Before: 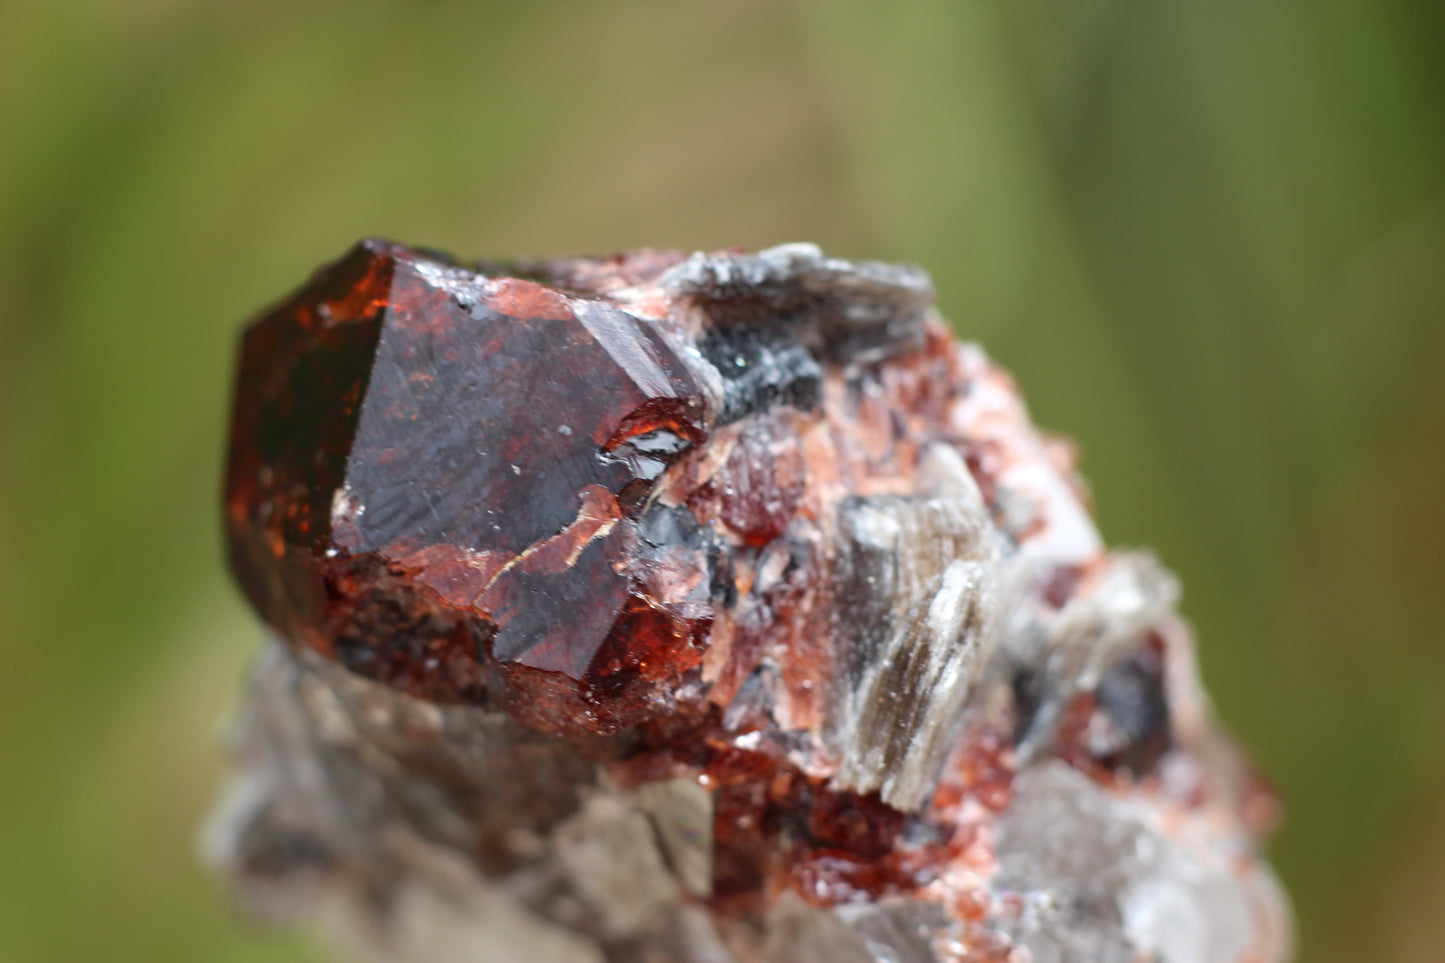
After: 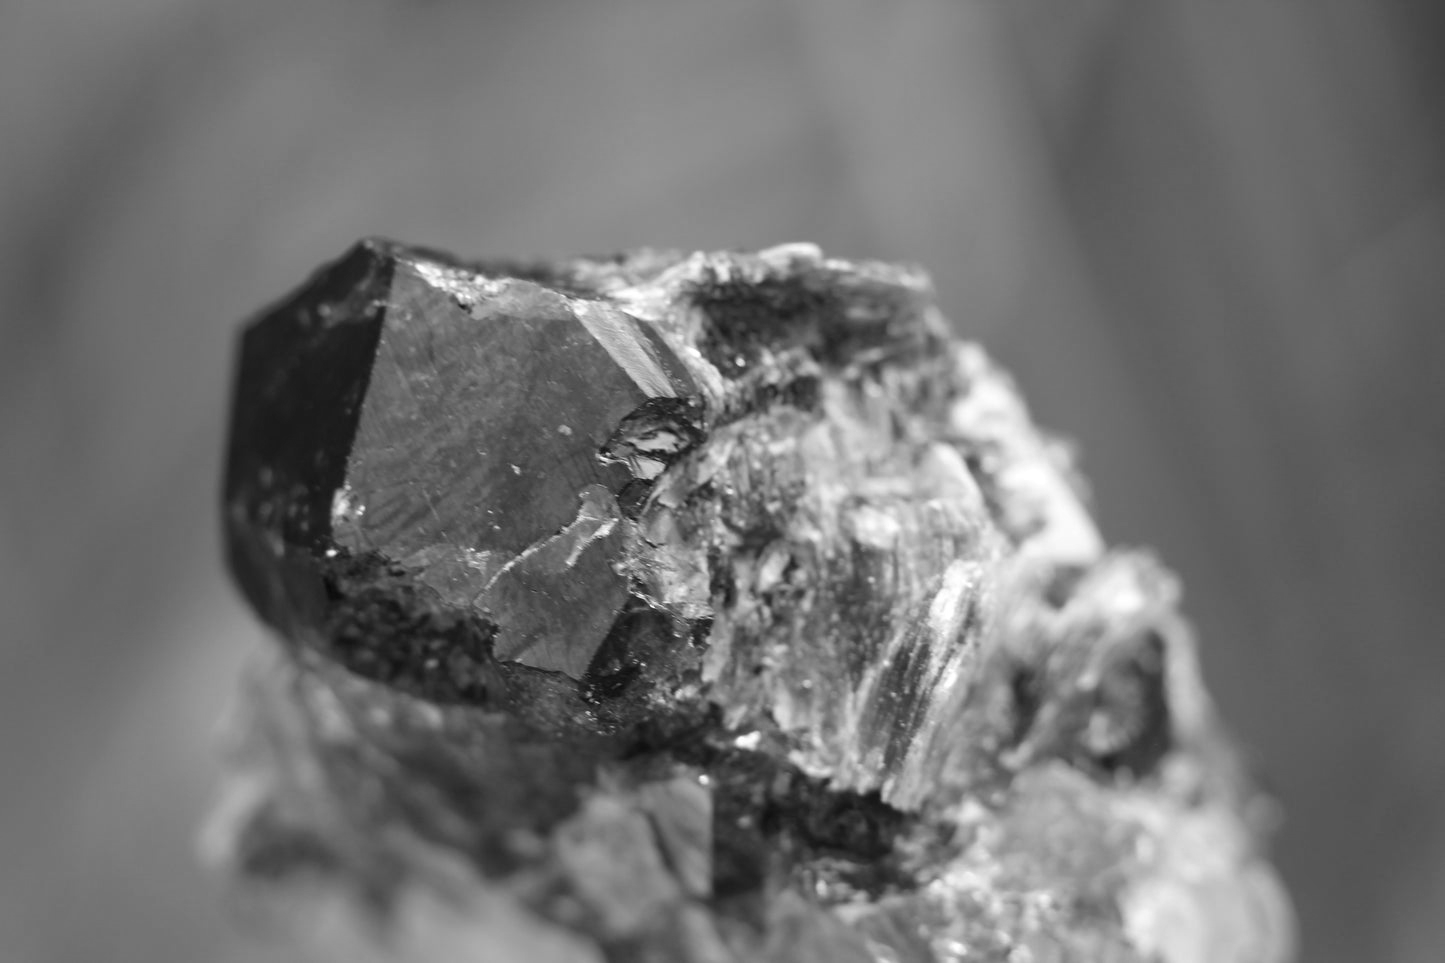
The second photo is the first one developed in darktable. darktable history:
monochrome: on, module defaults
color correction: highlights a* -10.04, highlights b* -10.37
